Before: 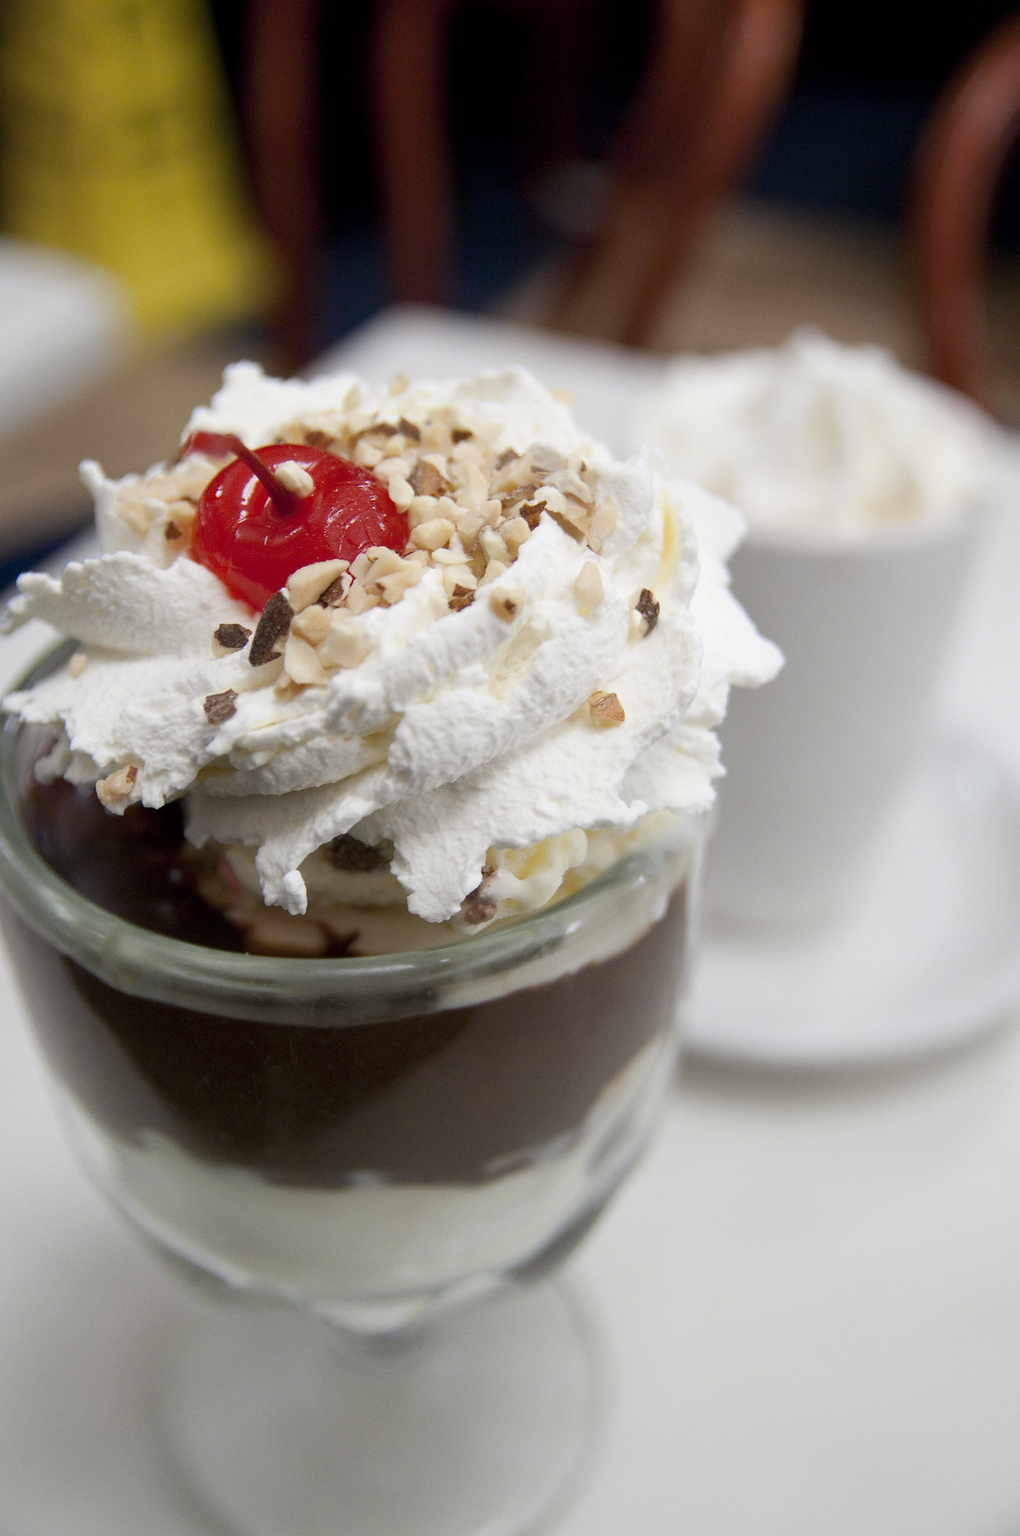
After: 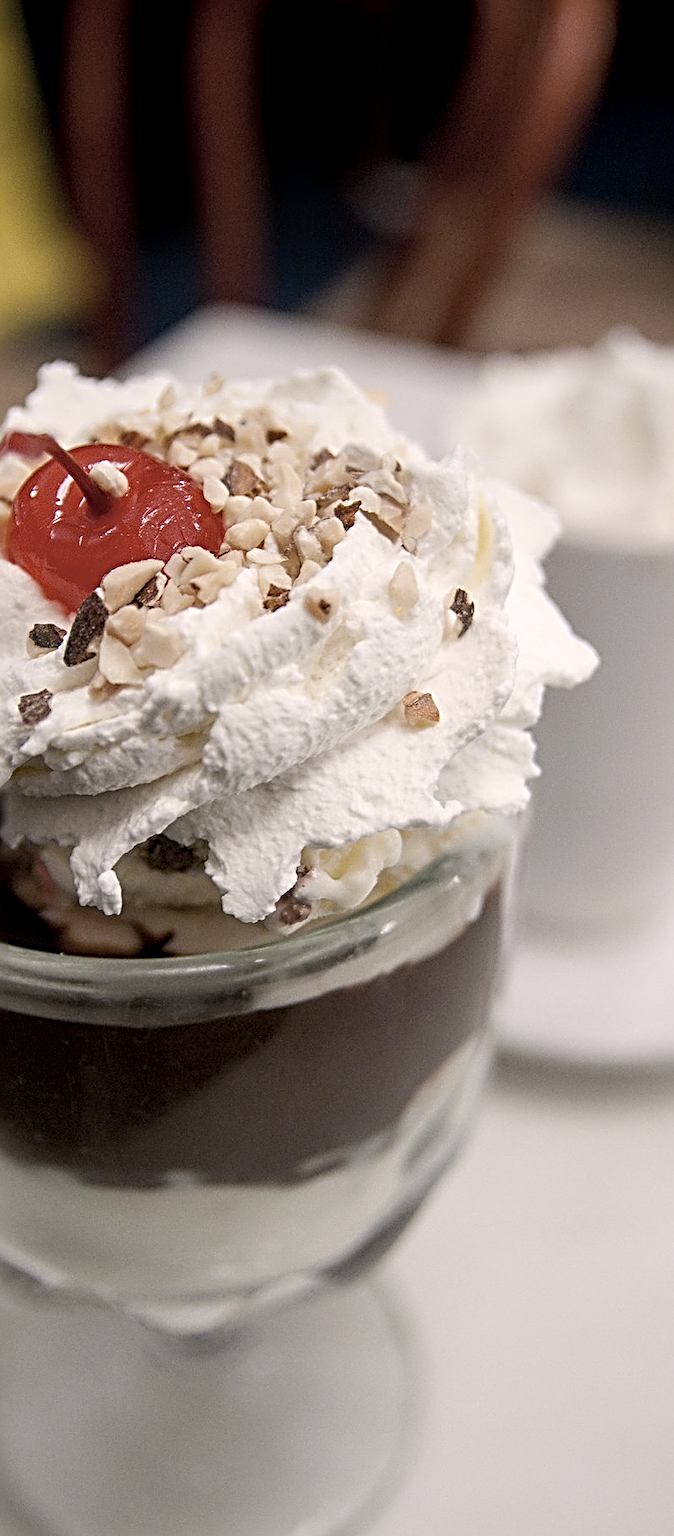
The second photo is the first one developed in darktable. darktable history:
crop and rotate: left 18.206%, right 15.548%
local contrast: on, module defaults
color correction: highlights a* 5.52, highlights b* 5.21, saturation 0.661
sharpen: radius 3.719, amount 0.93
